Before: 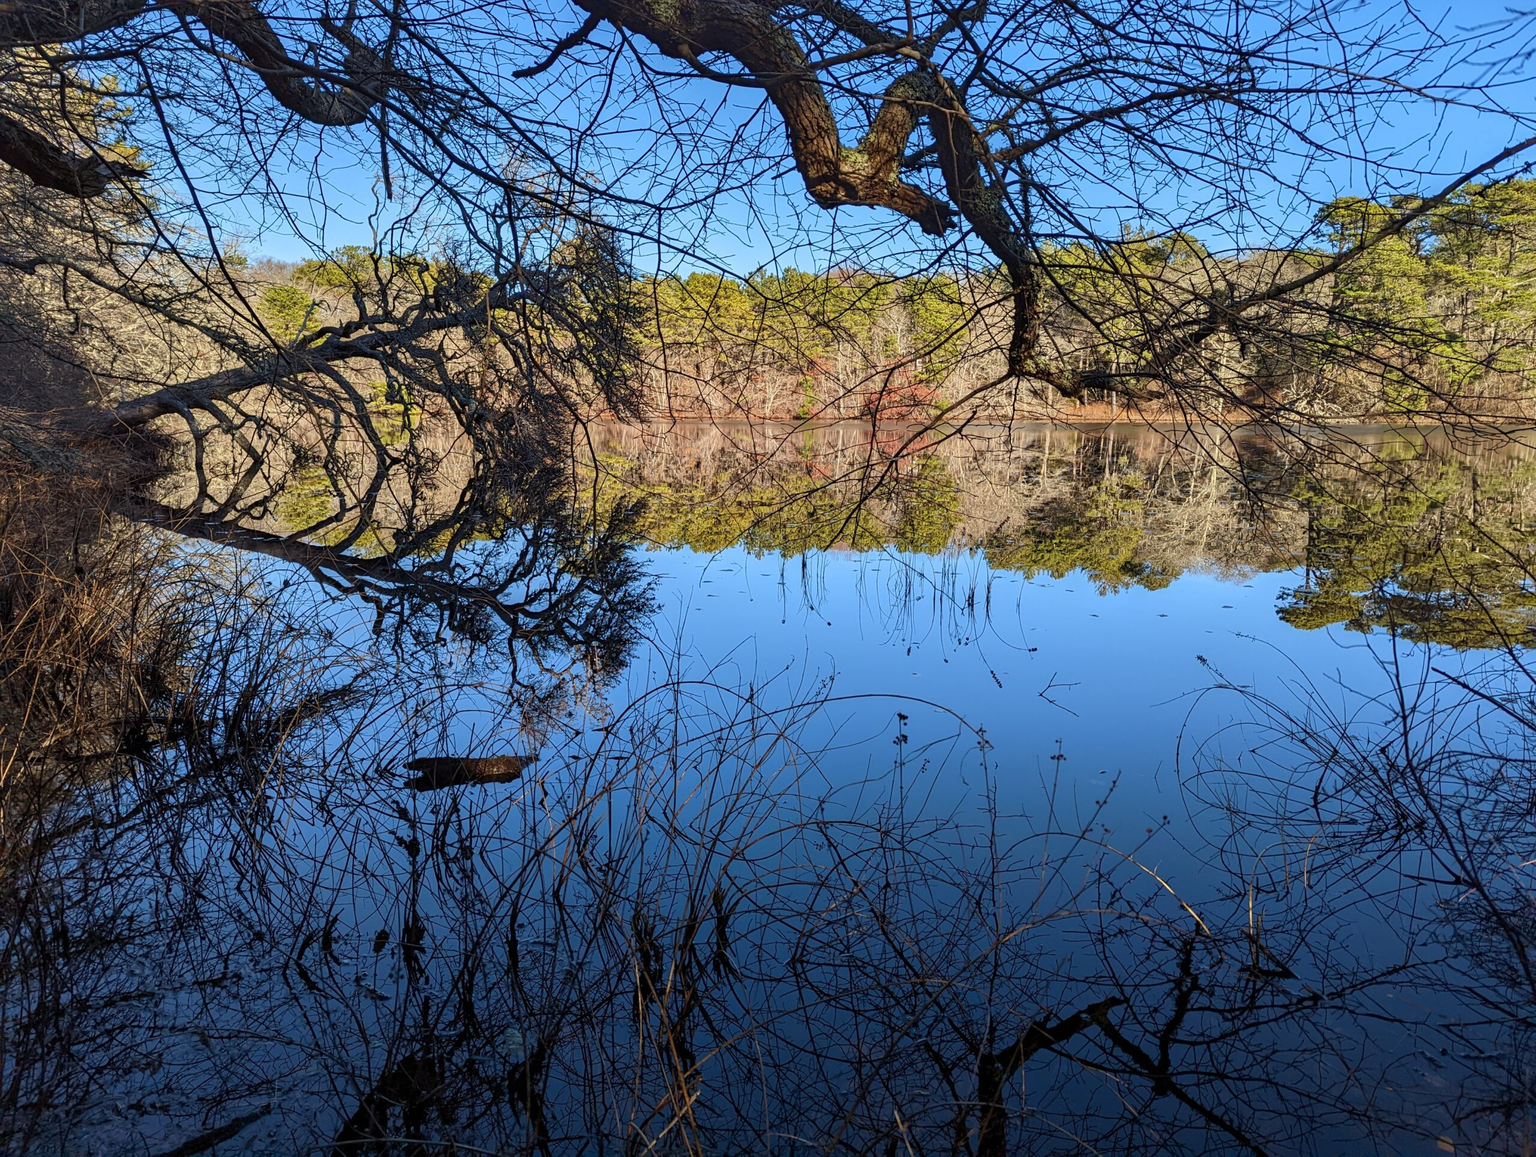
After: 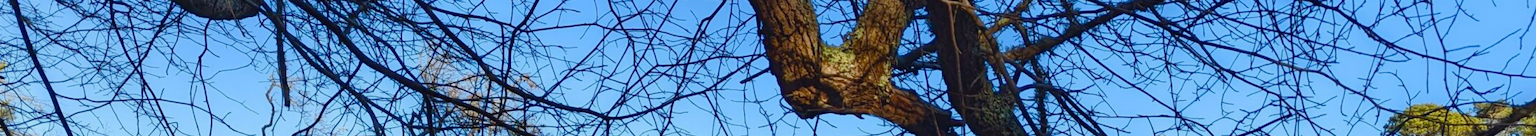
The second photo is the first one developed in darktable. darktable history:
contrast equalizer: octaves 7, y [[0.502, 0.505, 0.512, 0.529, 0.564, 0.588], [0.5 ×6], [0.502, 0.505, 0.512, 0.529, 0.564, 0.588], [0, 0.001, 0.001, 0.004, 0.008, 0.011], [0, 0.001, 0.001, 0.004, 0.008, 0.011]], mix -1
crop and rotate: left 9.644%, top 9.491%, right 6.021%, bottom 80.509%
color balance rgb: perceptual saturation grading › global saturation 20%, perceptual saturation grading › highlights -25%, perceptual saturation grading › shadows 25%
